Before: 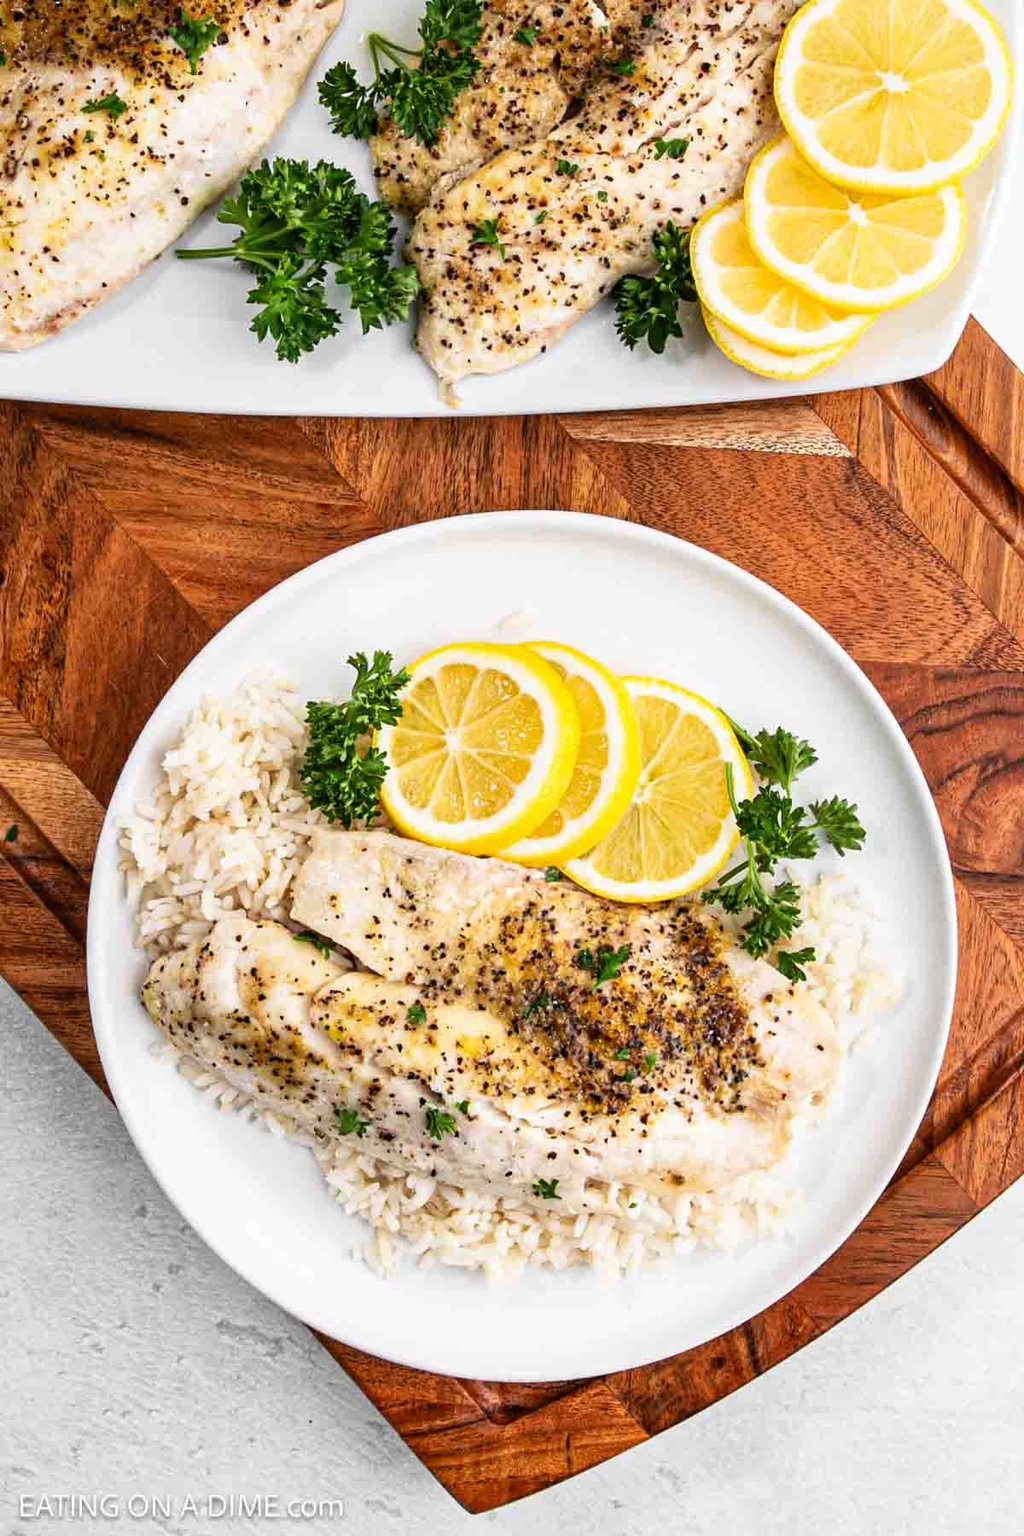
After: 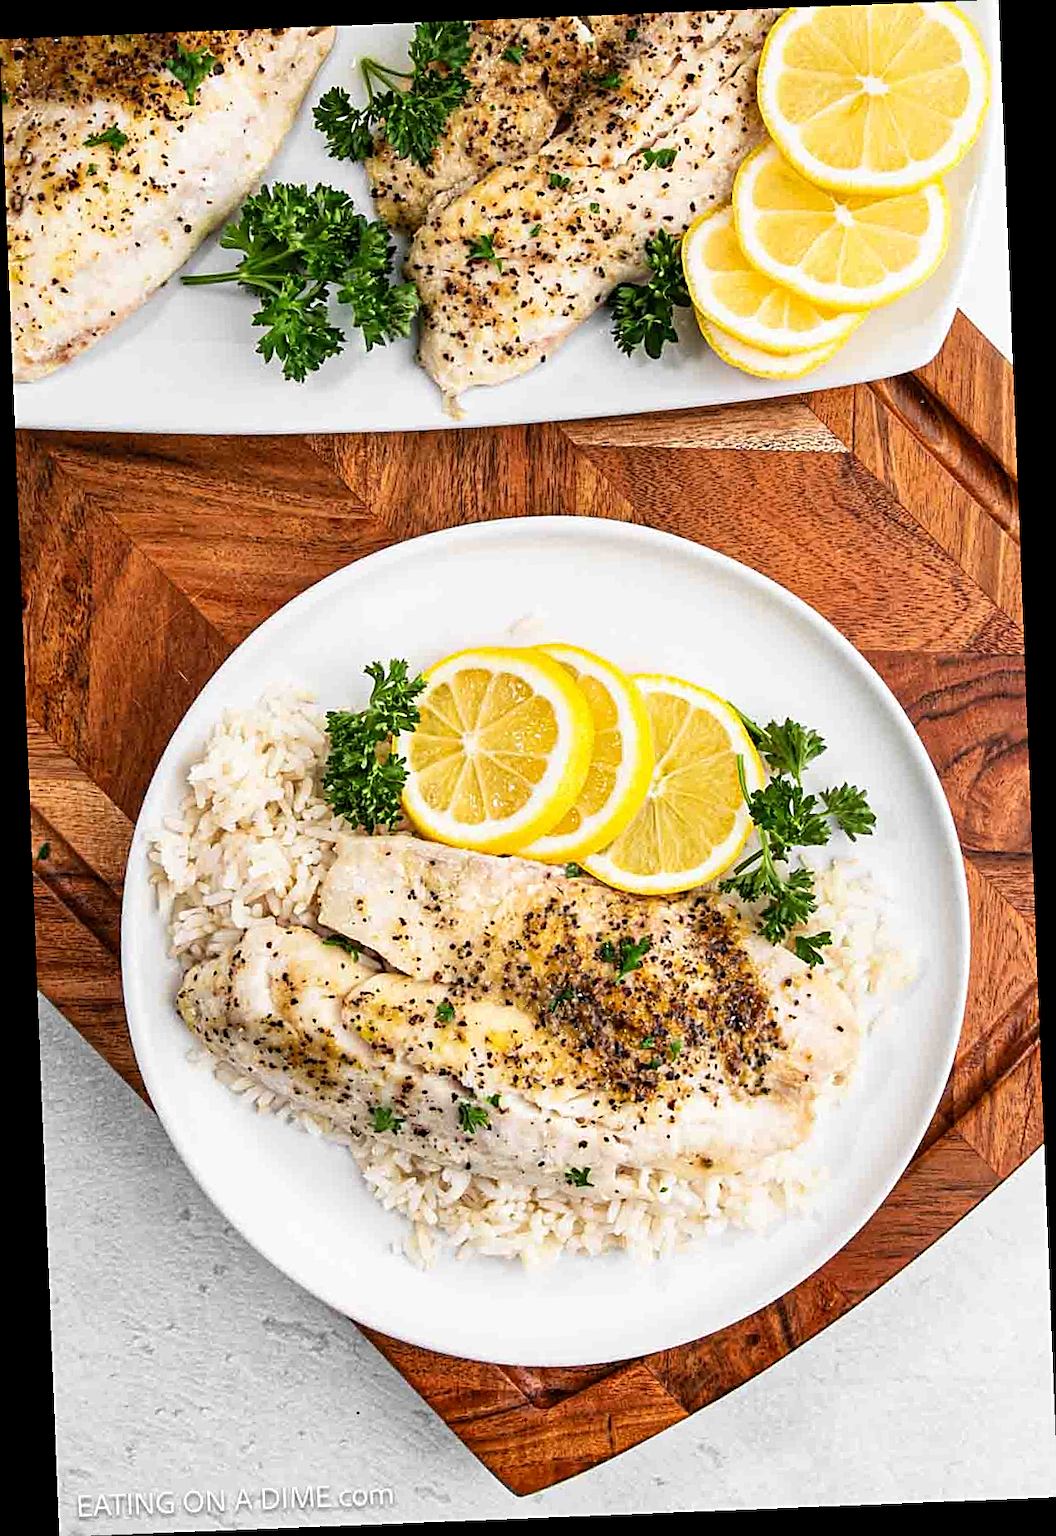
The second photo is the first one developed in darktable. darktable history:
sharpen: on, module defaults
rotate and perspective: rotation -2.29°, automatic cropping off
